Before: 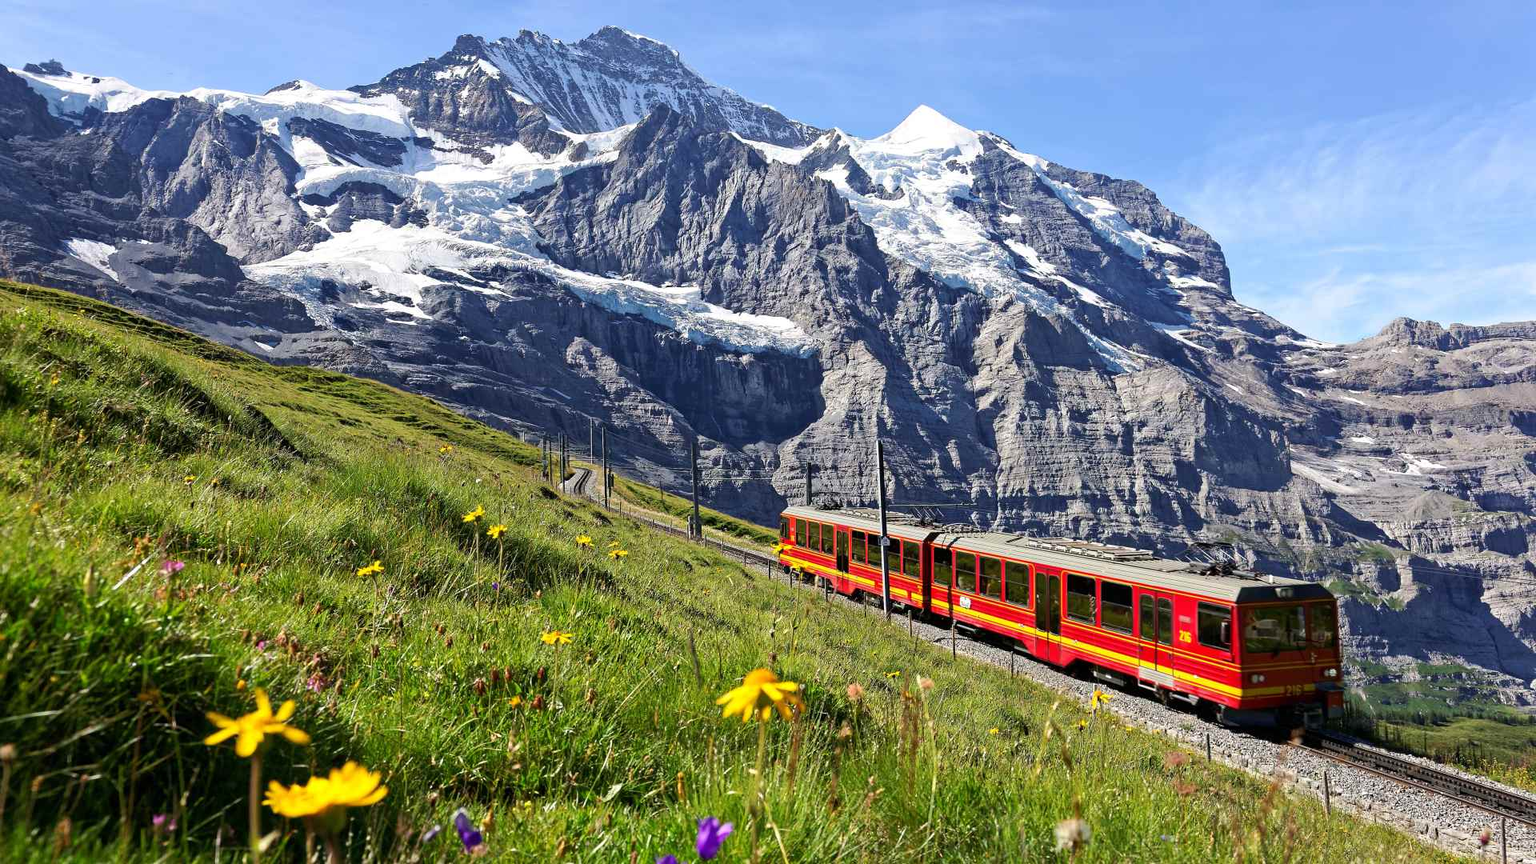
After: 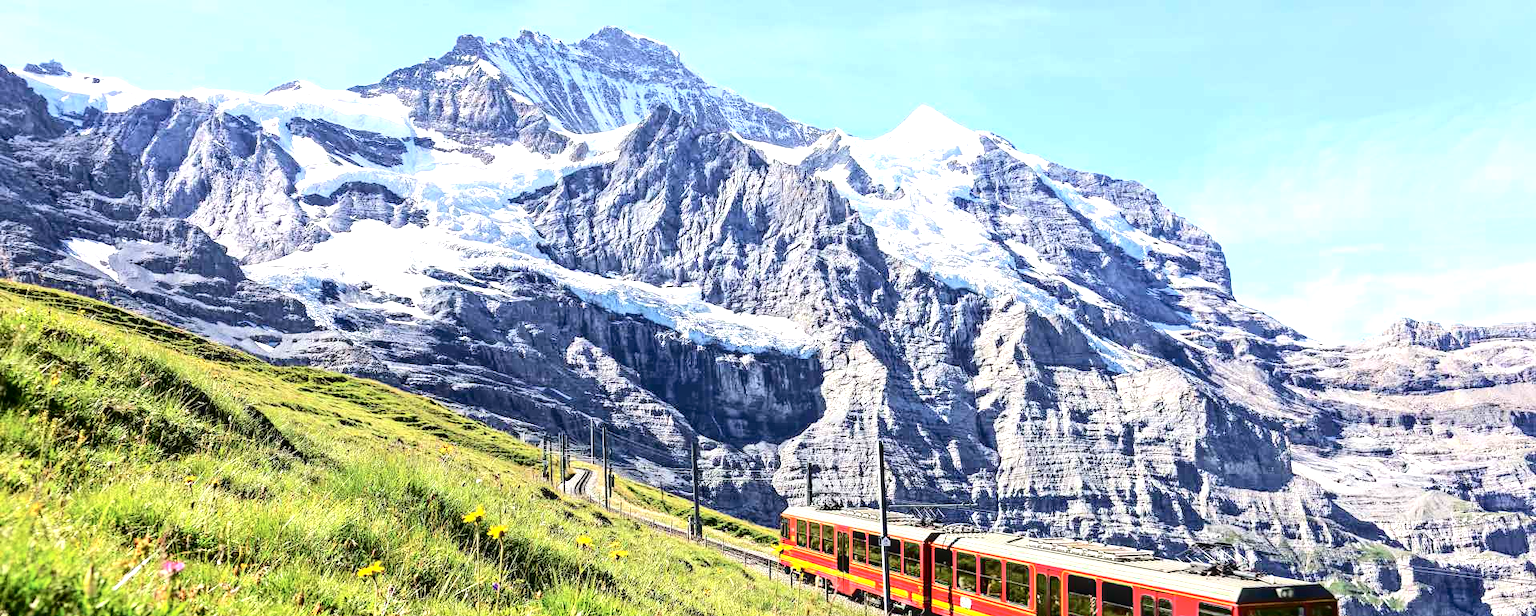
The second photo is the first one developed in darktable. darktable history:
local contrast: detail 130%
crop: right 0%, bottom 28.631%
contrast brightness saturation: contrast 0.137
tone curve: curves: ch0 [(0, 0) (0.003, 0.019) (0.011, 0.021) (0.025, 0.023) (0.044, 0.026) (0.069, 0.037) (0.1, 0.059) (0.136, 0.088) (0.177, 0.138) (0.224, 0.199) (0.277, 0.279) (0.335, 0.376) (0.399, 0.481) (0.468, 0.581) (0.543, 0.658) (0.623, 0.735) (0.709, 0.8) (0.801, 0.861) (0.898, 0.928) (1, 1)], color space Lab, independent channels, preserve colors none
exposure: exposure 0.995 EV, compensate highlight preservation false
